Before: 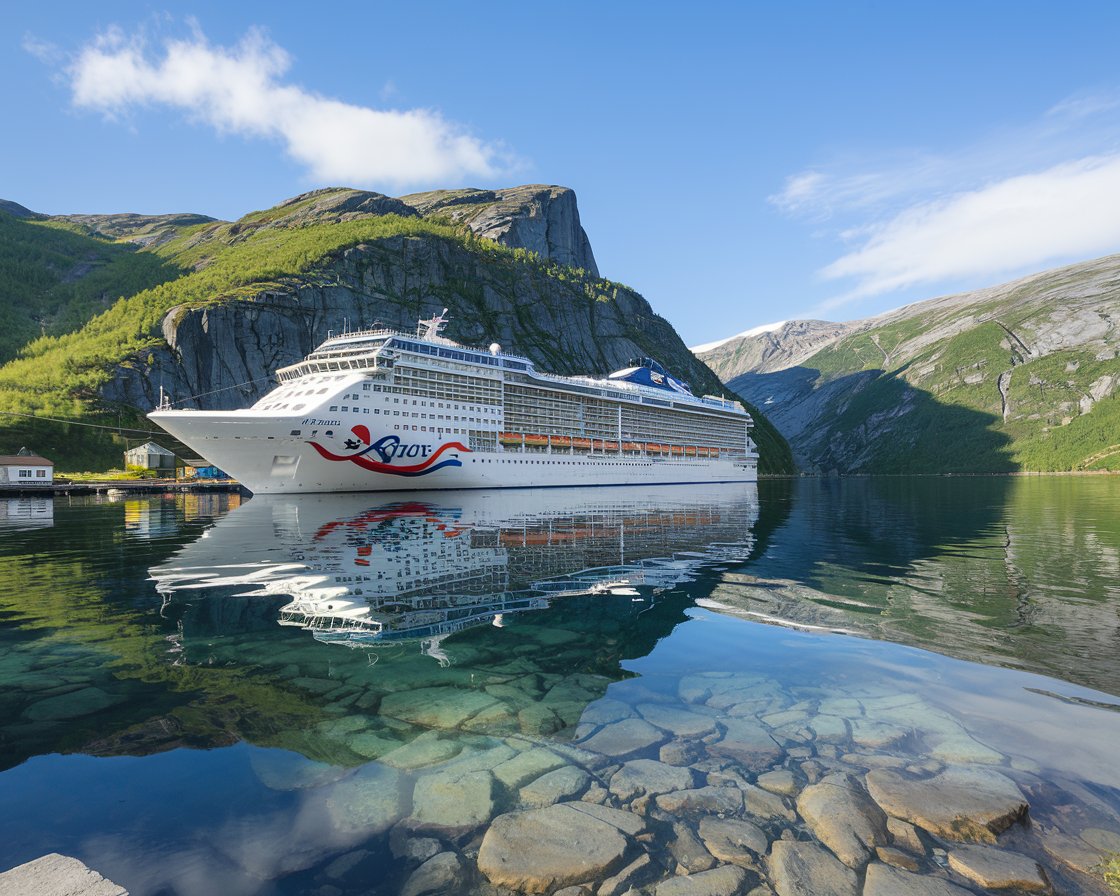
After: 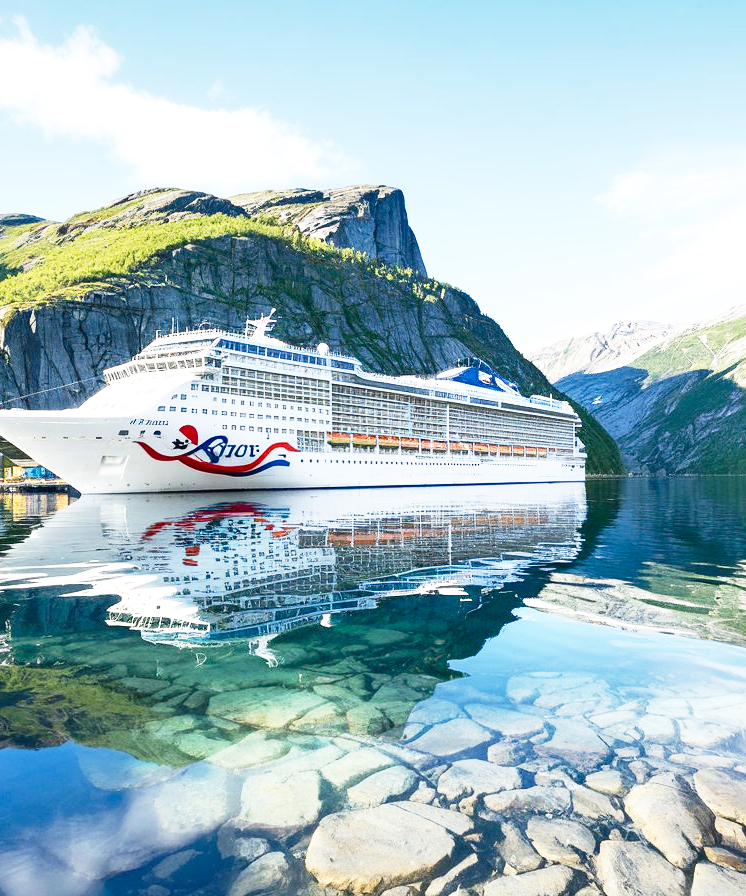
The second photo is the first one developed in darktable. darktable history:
crop: left 15.419%, right 17.914%
shadows and highlights: shadows 53, soften with gaussian
base curve: curves: ch0 [(0, 0) (0.012, 0.01) (0.073, 0.168) (0.31, 0.711) (0.645, 0.957) (1, 1)], preserve colors none
exposure: exposure 0.556 EV, compensate highlight preservation false
